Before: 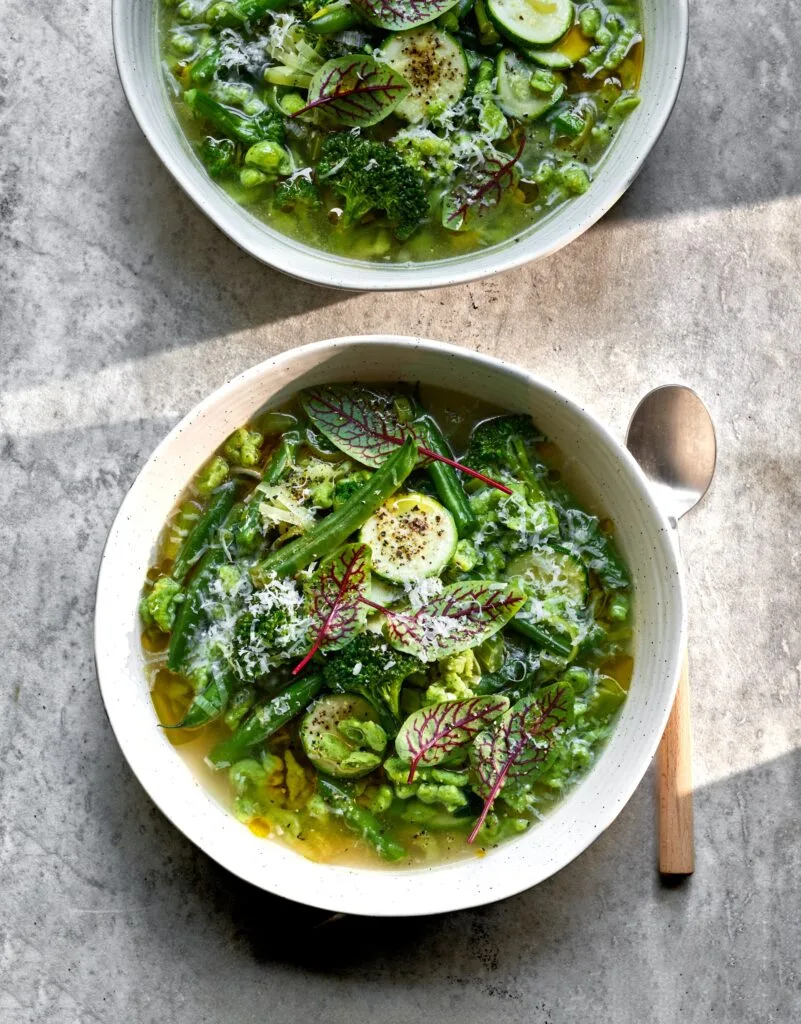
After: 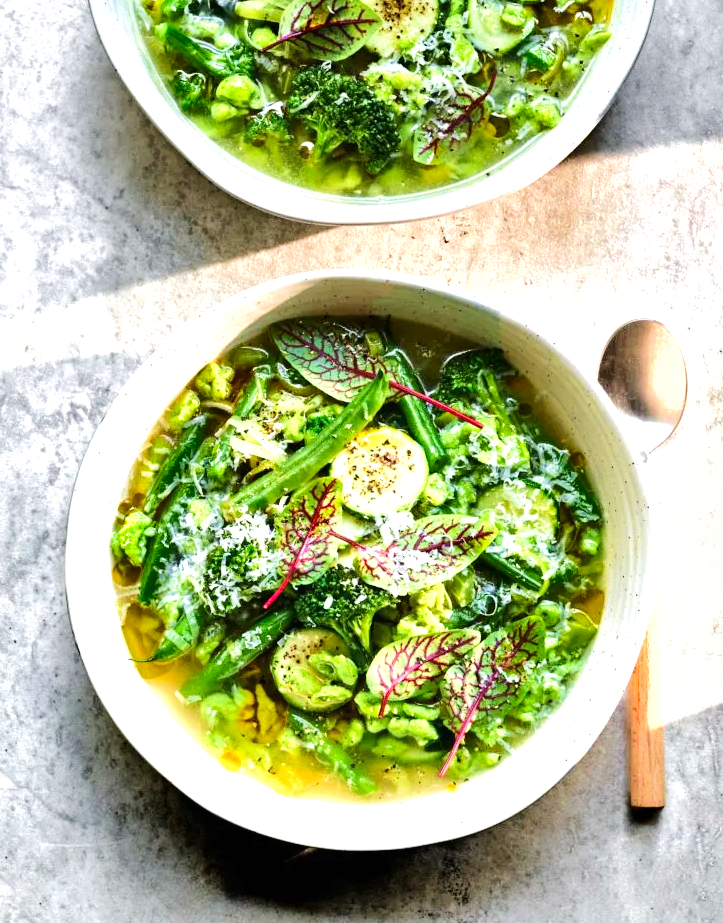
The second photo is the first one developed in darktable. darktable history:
crop: left 3.641%, top 6.48%, right 6.016%, bottom 3.313%
velvia: on, module defaults
shadows and highlights: white point adjustment 1.09, soften with gaussian
exposure: black level correction 0, exposure 0.699 EV, compensate exposure bias true, compensate highlight preservation false
tone equalizer: -7 EV 0.157 EV, -6 EV 0.562 EV, -5 EV 1.19 EV, -4 EV 1.3 EV, -3 EV 1.12 EV, -2 EV 0.6 EV, -1 EV 0.156 EV, edges refinement/feathering 500, mask exposure compensation -1.57 EV, preserve details no
